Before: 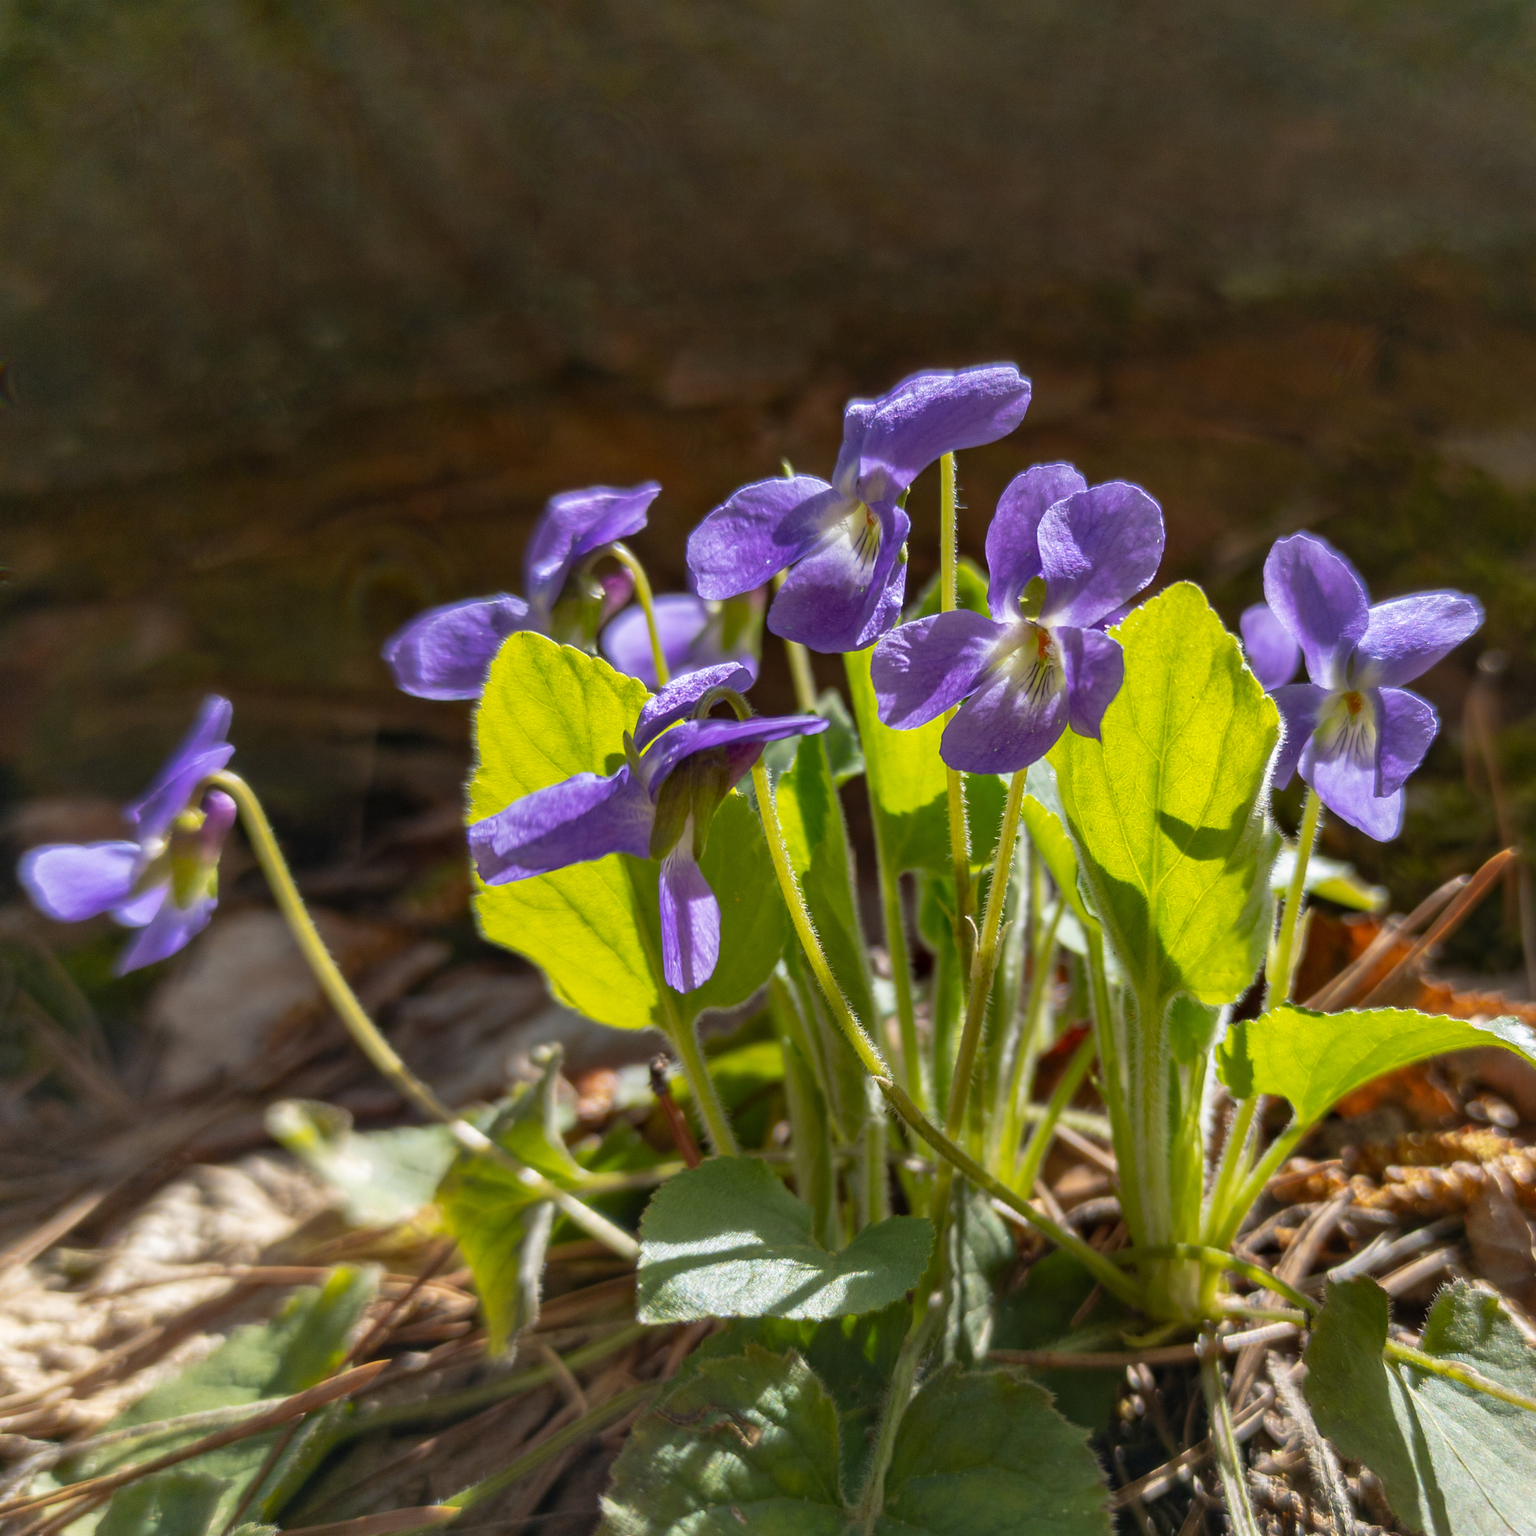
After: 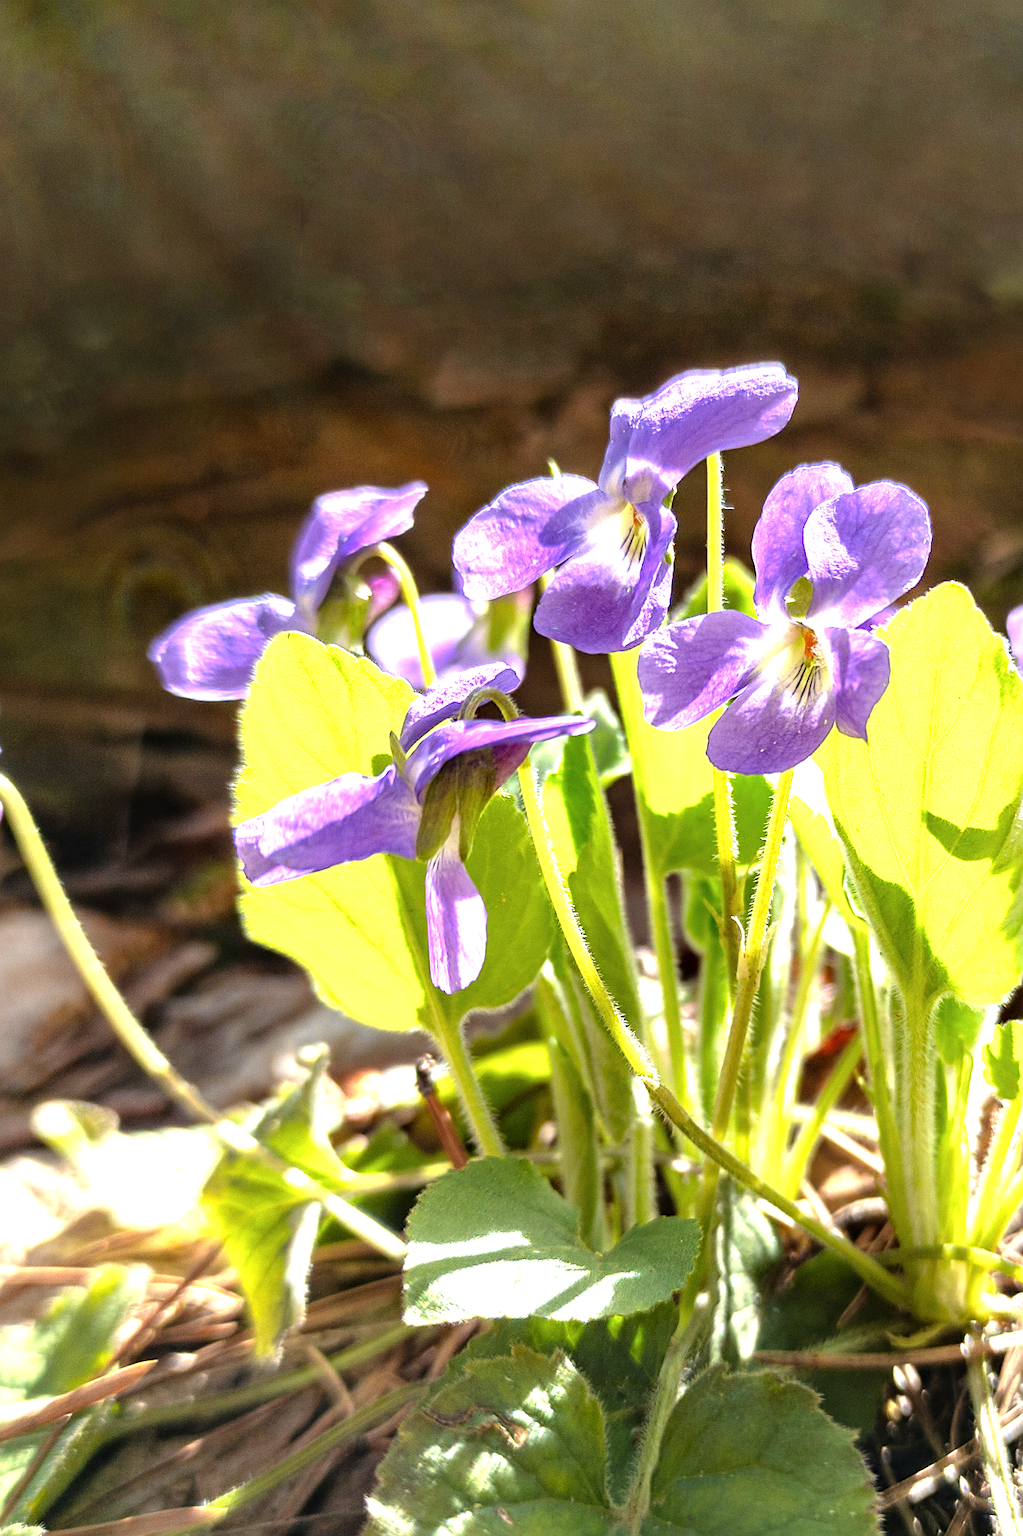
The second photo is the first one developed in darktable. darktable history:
sharpen: on, module defaults
shadows and highlights: shadows -9.13, white point adjustment 1.65, highlights 10.24
exposure: black level correction 0, exposure 0.7 EV, compensate highlight preservation false
crop and rotate: left 15.242%, right 18.129%
tone equalizer: -8 EV -1.06 EV, -7 EV -1 EV, -6 EV -0.856 EV, -5 EV -0.598 EV, -3 EV 0.563 EV, -2 EV 0.841 EV, -1 EV 1.01 EV, +0 EV 1.06 EV
velvia: strength 9.33%
